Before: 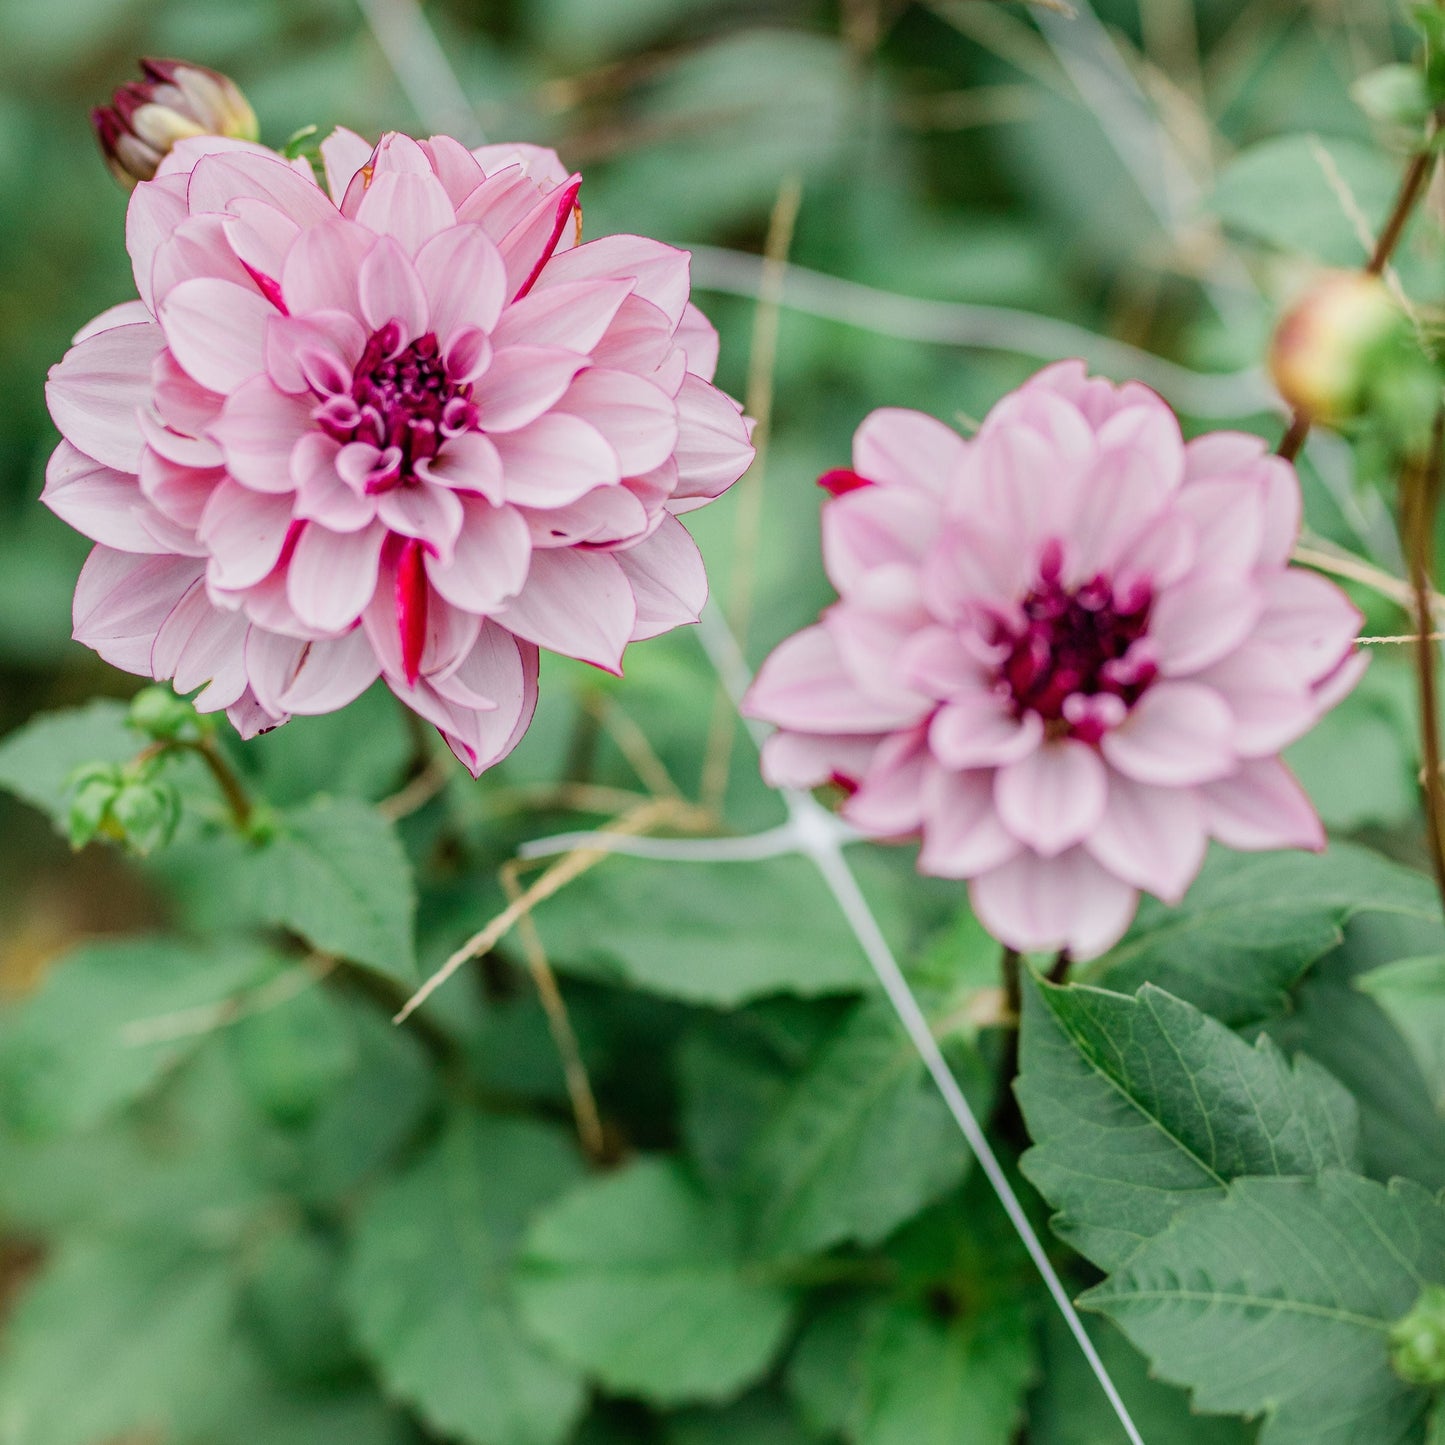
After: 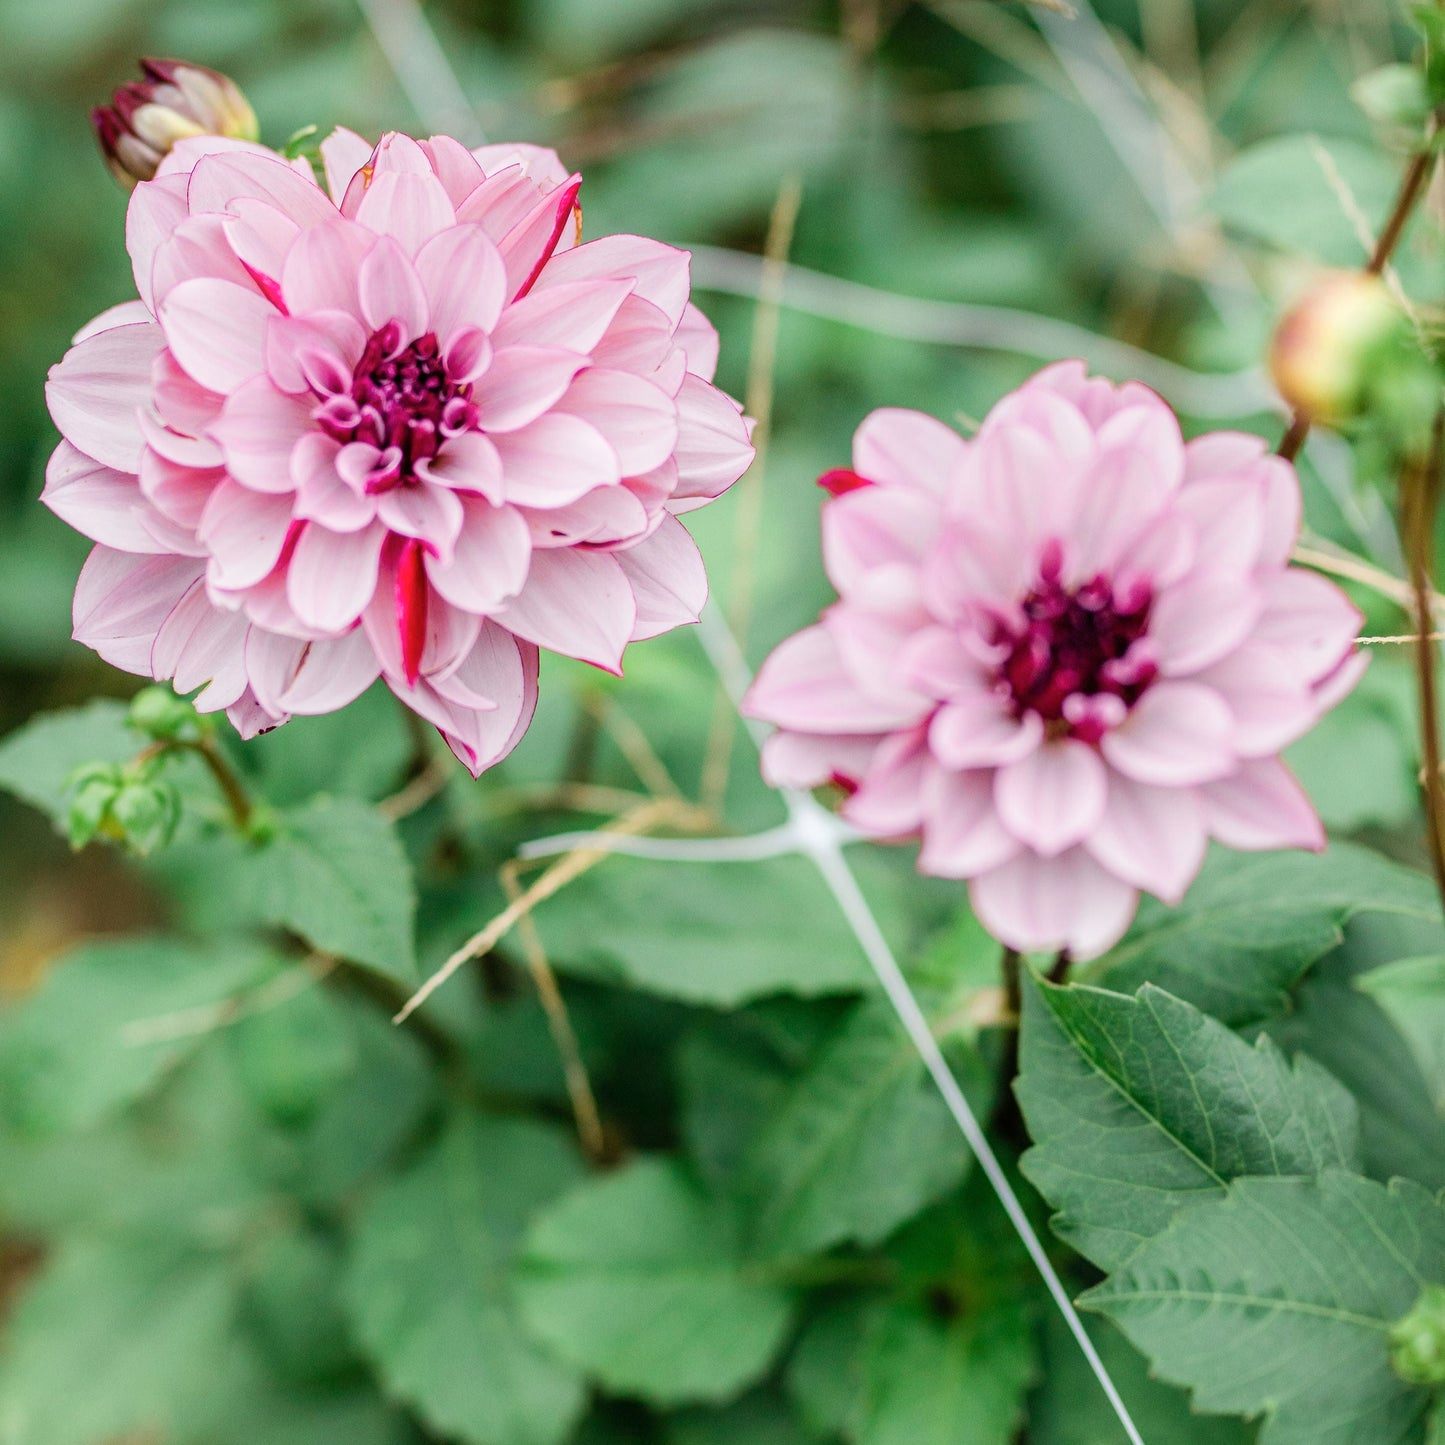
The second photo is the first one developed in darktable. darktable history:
shadows and highlights: radius 93.07, shadows -14.46, white point adjustment 0.23, highlights 31.48, compress 48.23%, highlights color adjustment 52.79%, soften with gaussian
exposure: exposure 0.2 EV, compensate highlight preservation false
